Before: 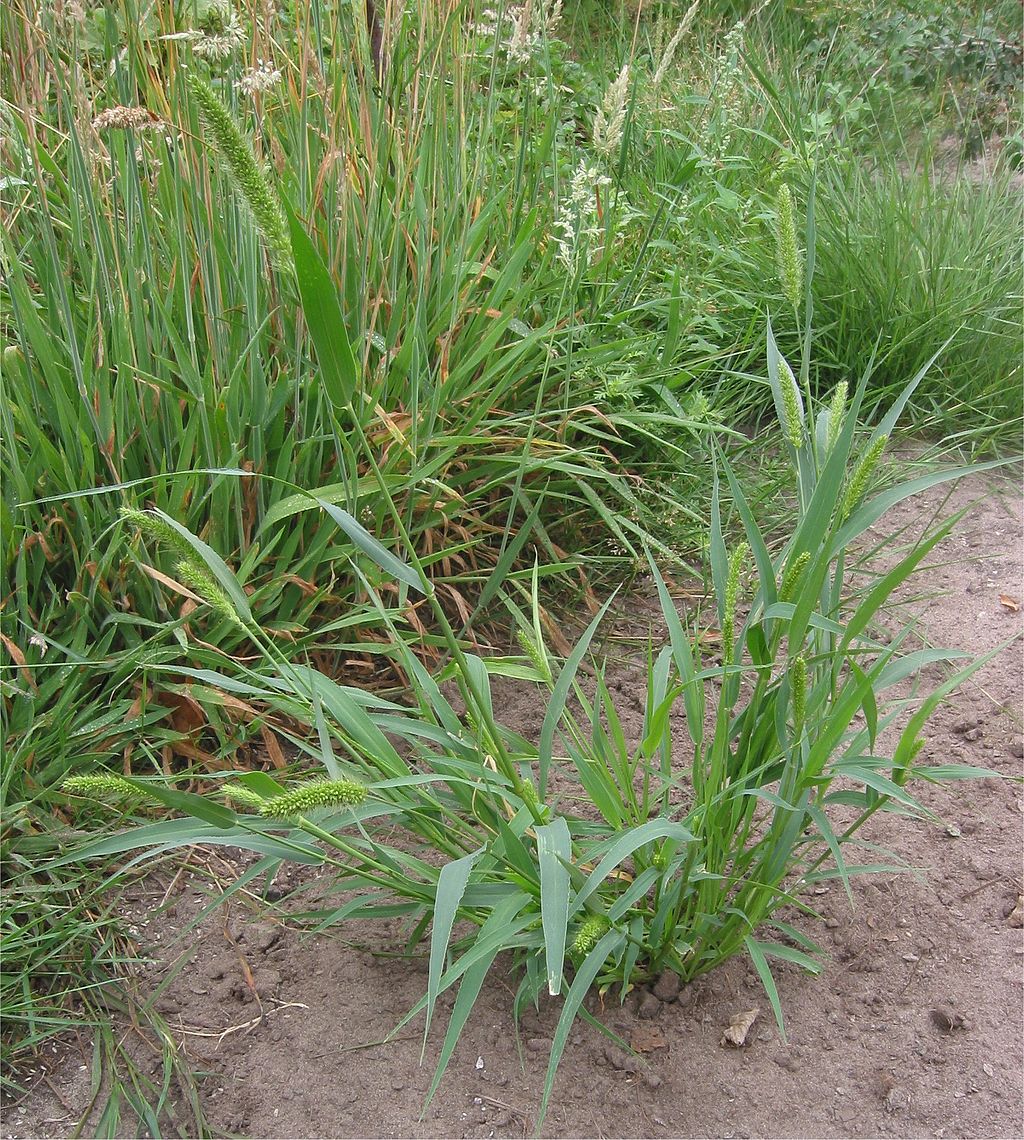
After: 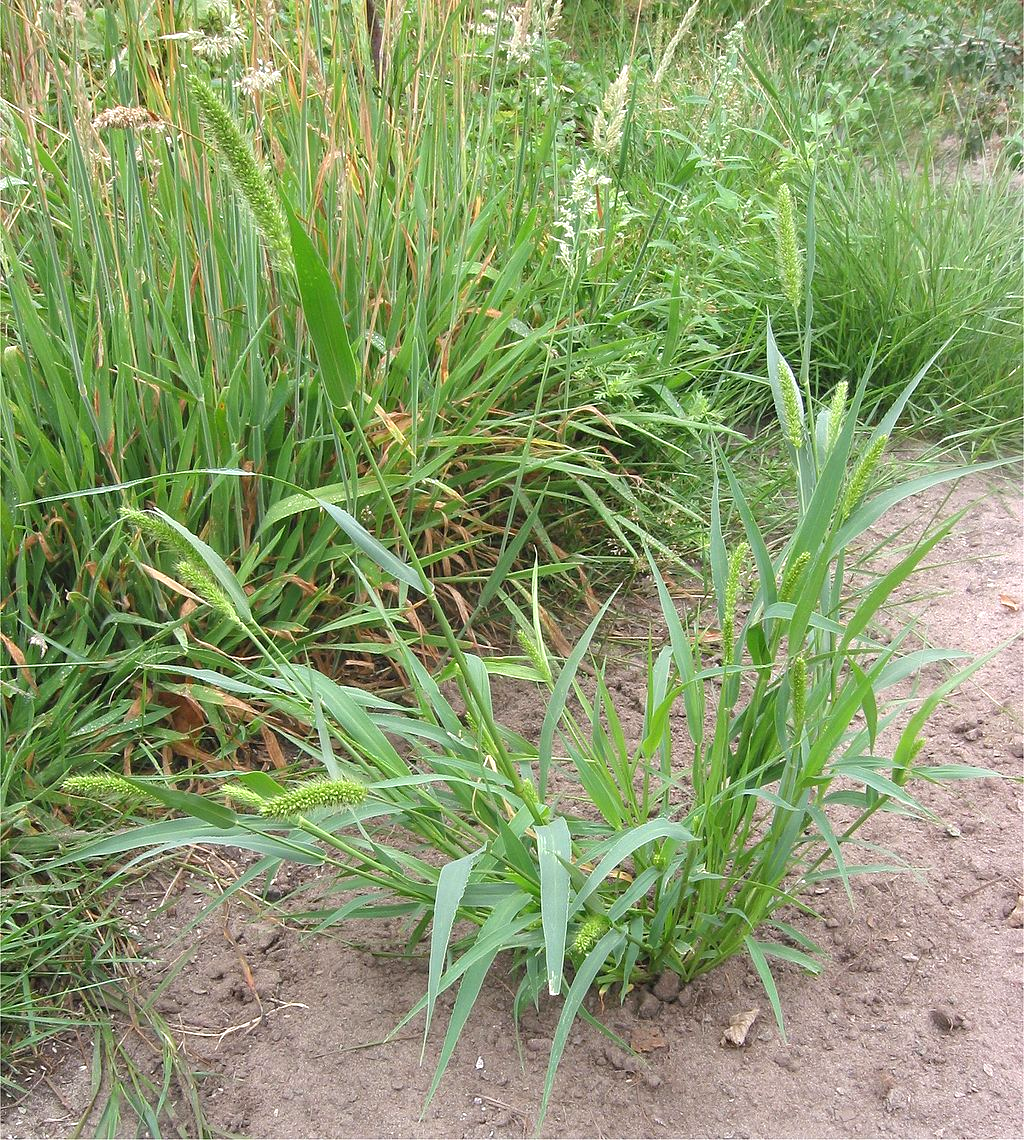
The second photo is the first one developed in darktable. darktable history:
shadows and highlights: radius 95.29, shadows -16.32, white point adjustment 0.244, highlights 31.53, compress 48.61%, soften with gaussian
exposure: black level correction 0.001, exposure 0.499 EV, compensate highlight preservation false
